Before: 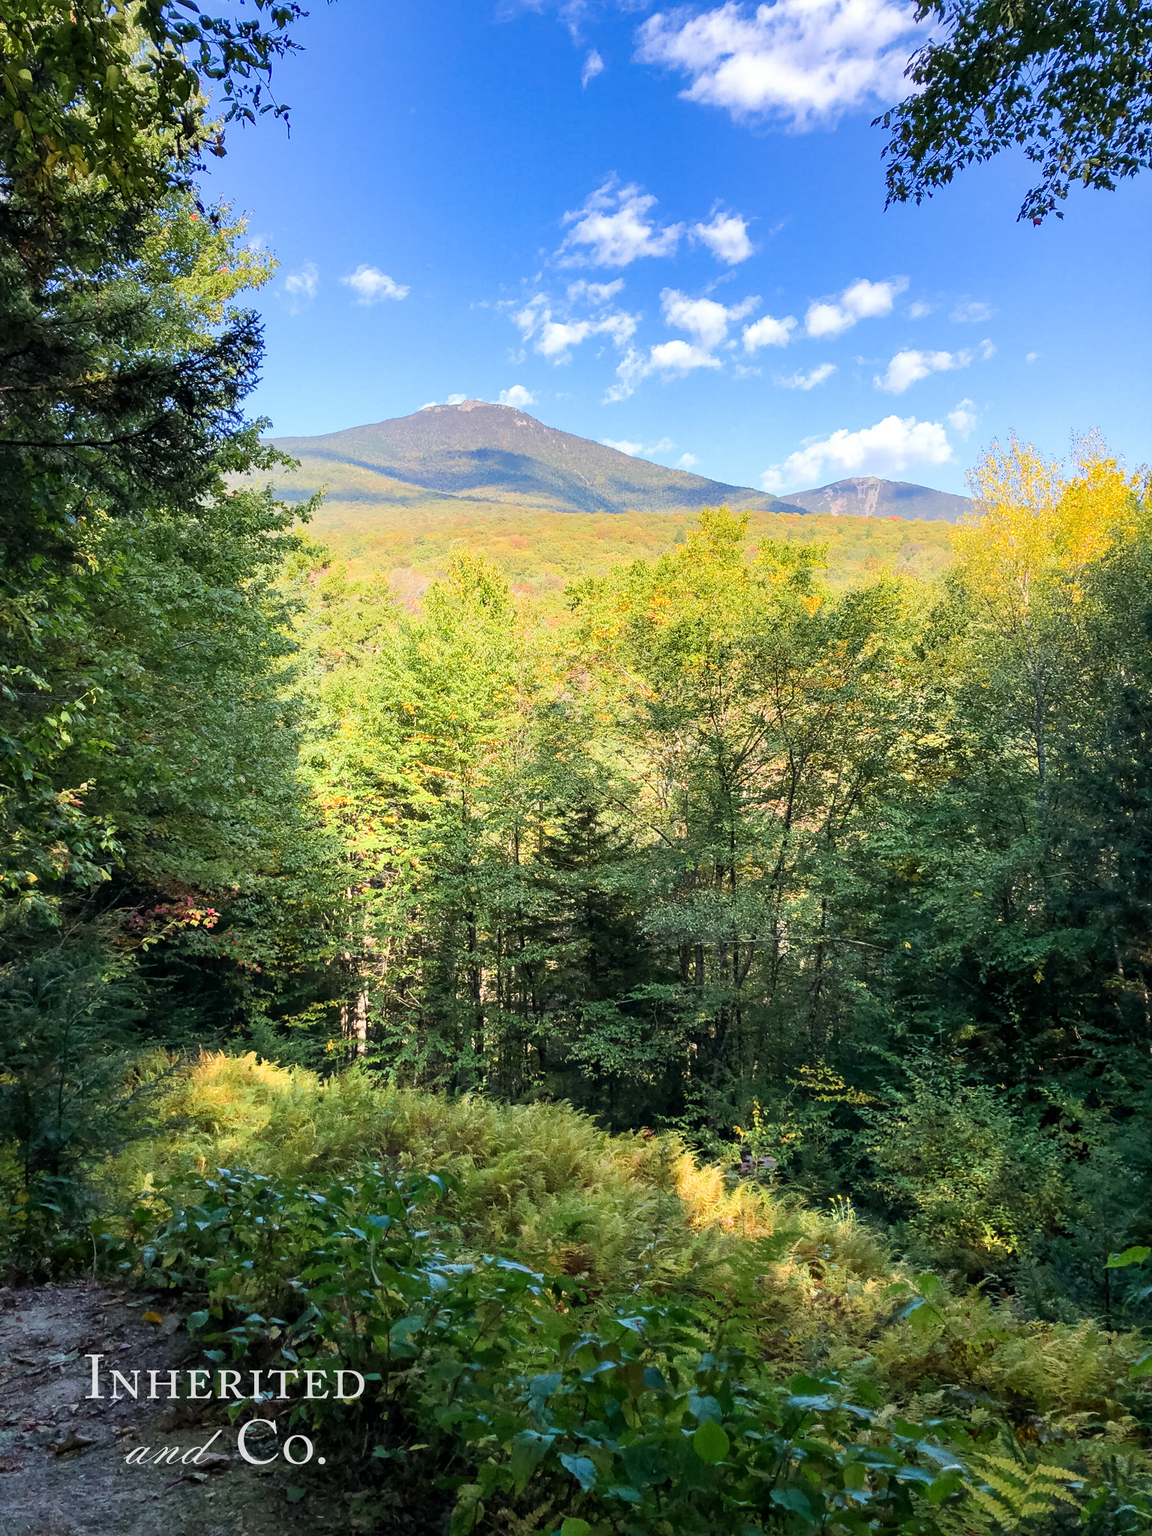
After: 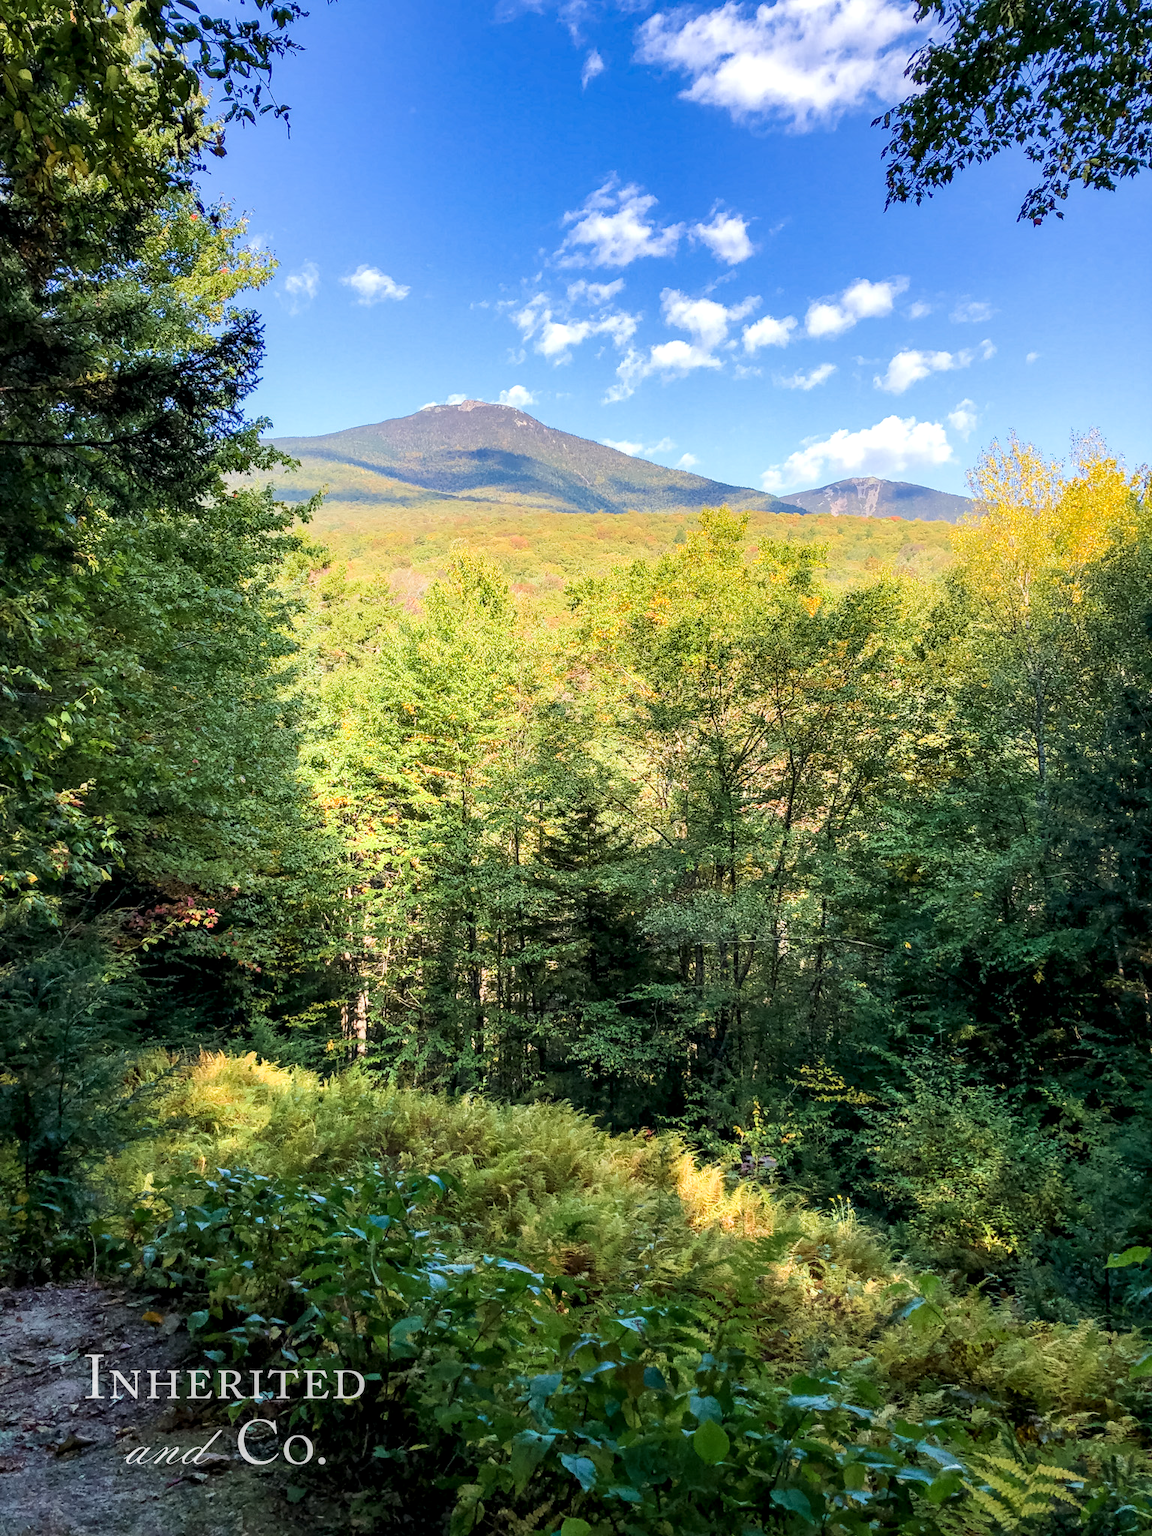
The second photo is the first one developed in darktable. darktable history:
velvia: strength 15%
local contrast: shadows 94%
